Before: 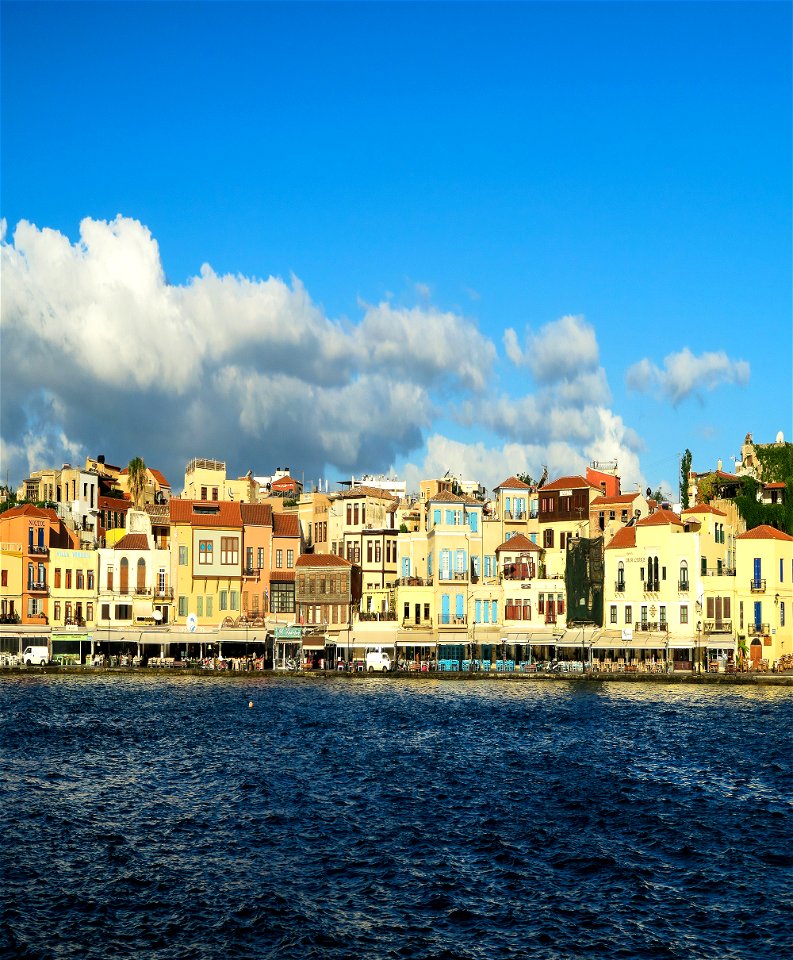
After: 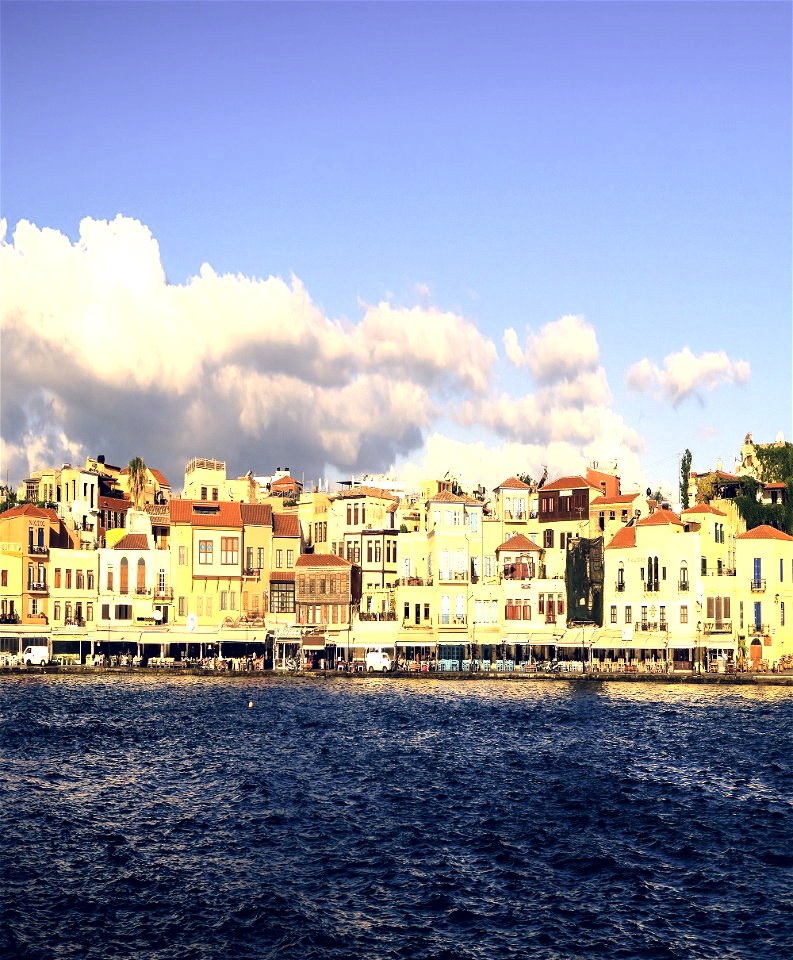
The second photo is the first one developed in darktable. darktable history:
tone equalizer: -8 EV -0.731 EV, -7 EV -0.672 EV, -6 EV -0.572 EV, -5 EV -0.415 EV, -3 EV 0.396 EV, -2 EV 0.6 EV, -1 EV 0.7 EV, +0 EV 0.781 EV
color correction: highlights a* 19.65, highlights b* 27.17, shadows a* 3.5, shadows b* -18.04, saturation 0.736
